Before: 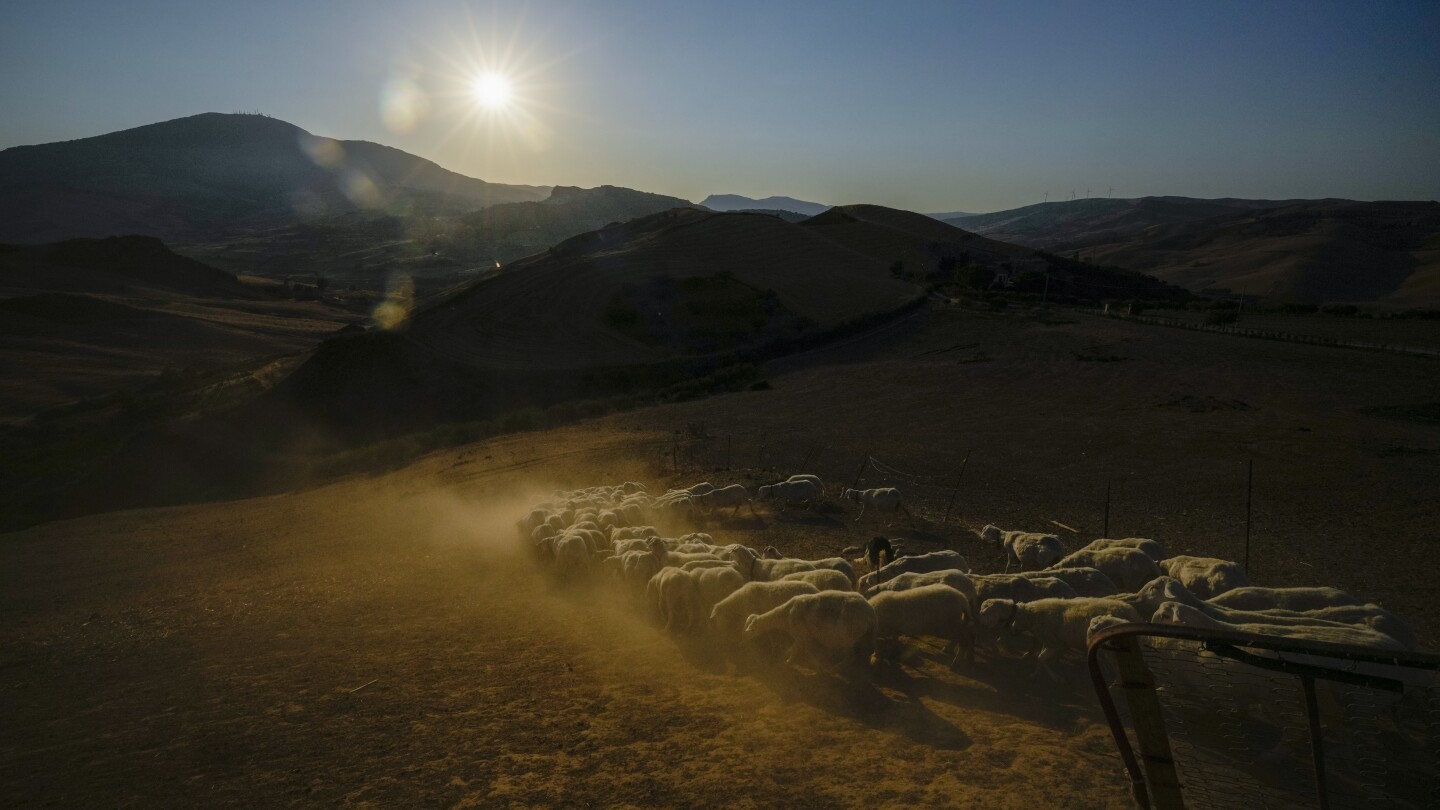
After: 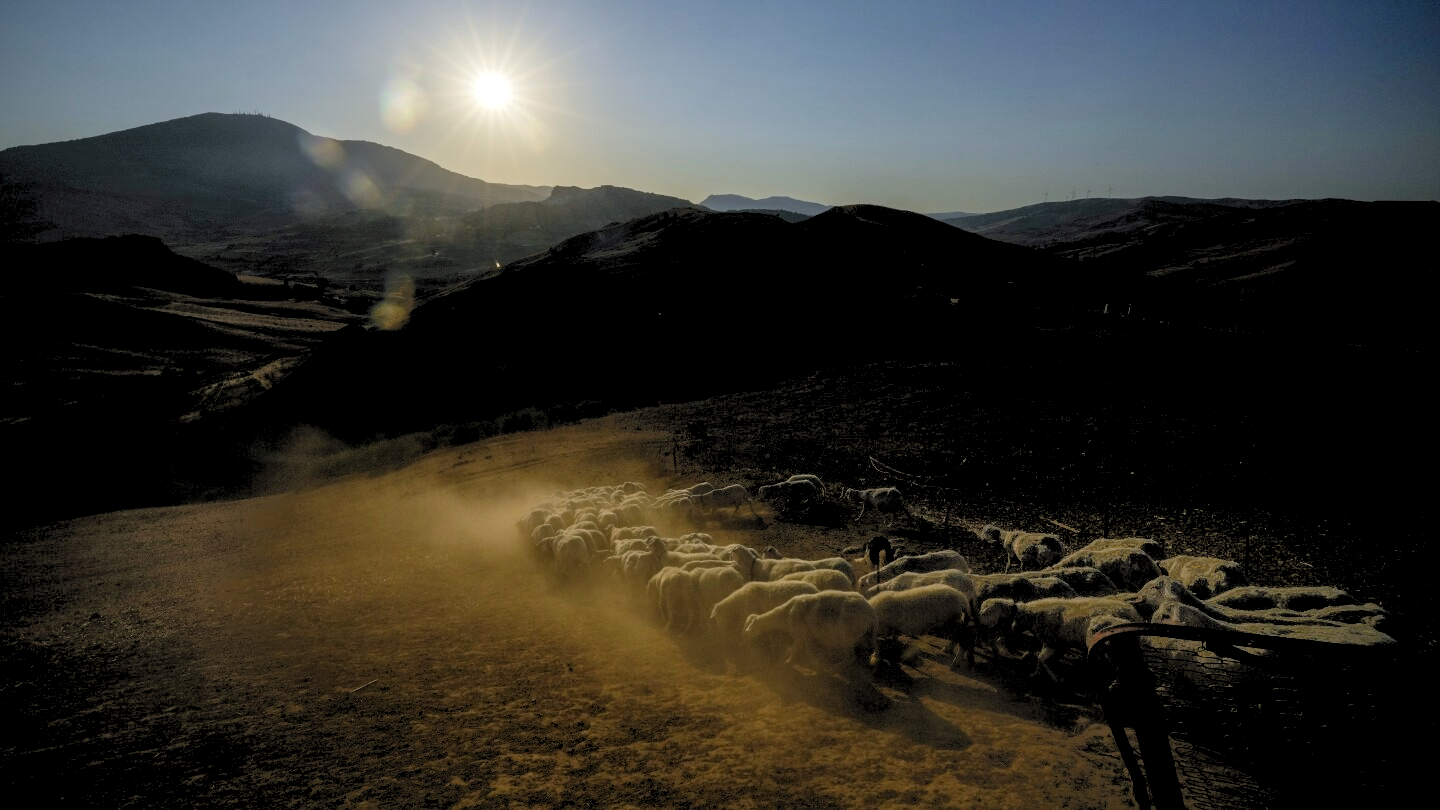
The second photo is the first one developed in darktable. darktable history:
shadows and highlights: shadows 62.66, white point adjustment 0.37, highlights -34.44, compress 83.82%
rgb levels: levels [[0.013, 0.434, 0.89], [0, 0.5, 1], [0, 0.5, 1]]
